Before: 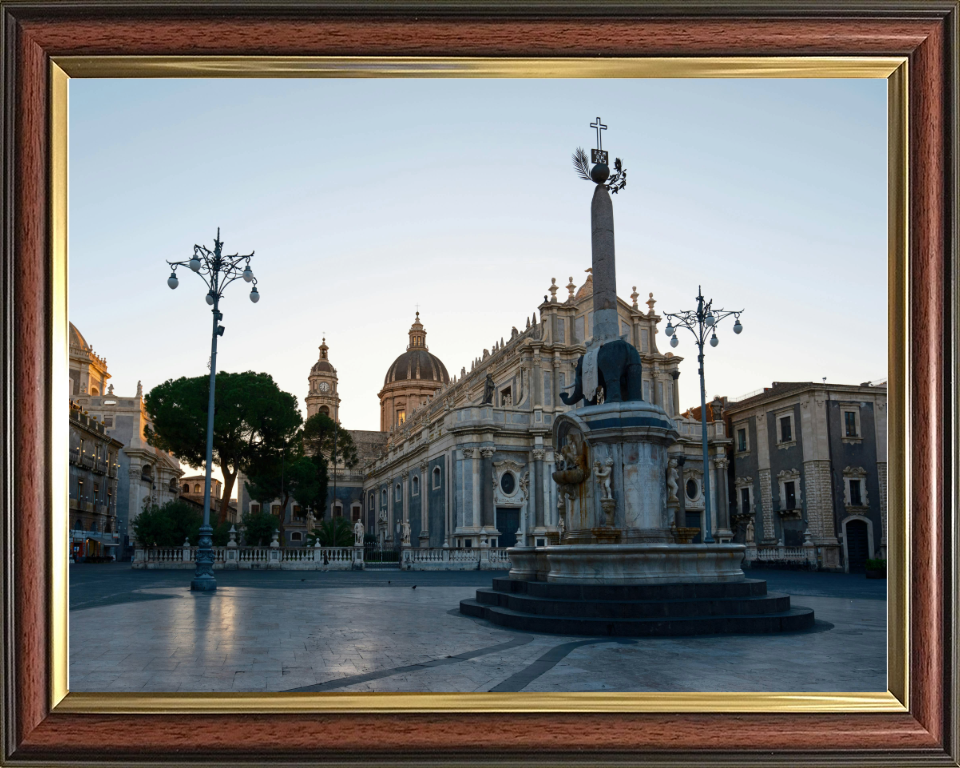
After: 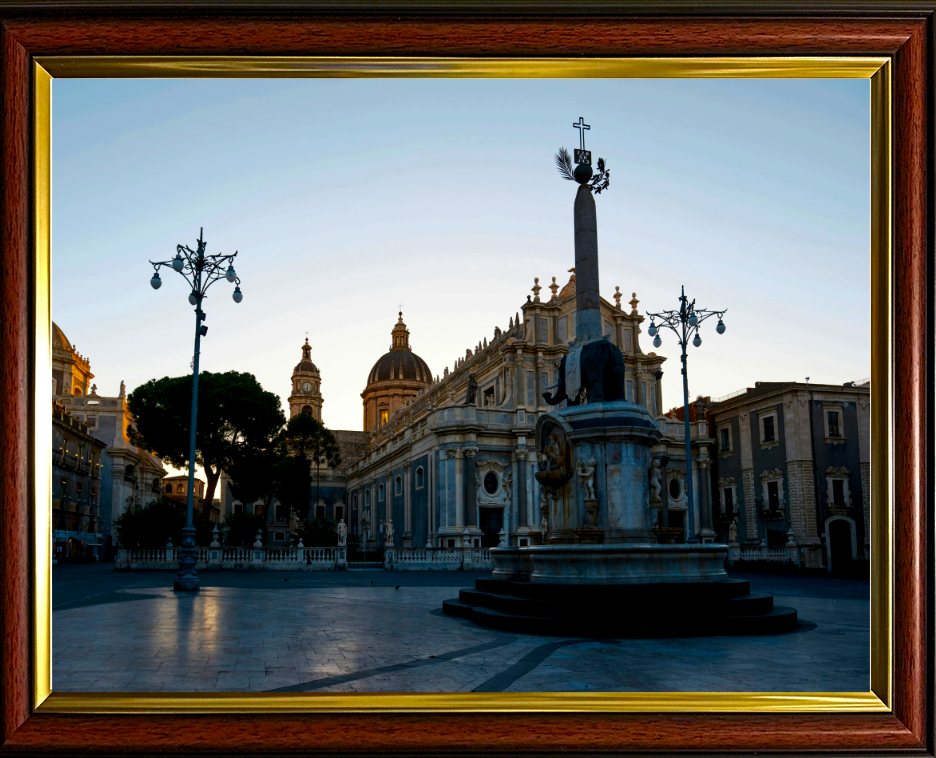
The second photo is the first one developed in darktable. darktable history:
levels: levels [0.026, 0.507, 0.987]
color balance: output saturation 98.5%
contrast brightness saturation: brightness -0.2, saturation 0.08
color balance rgb: linear chroma grading › global chroma 15%, perceptual saturation grading › global saturation 30%
crop and rotate: left 1.774%, right 0.633%, bottom 1.28%
